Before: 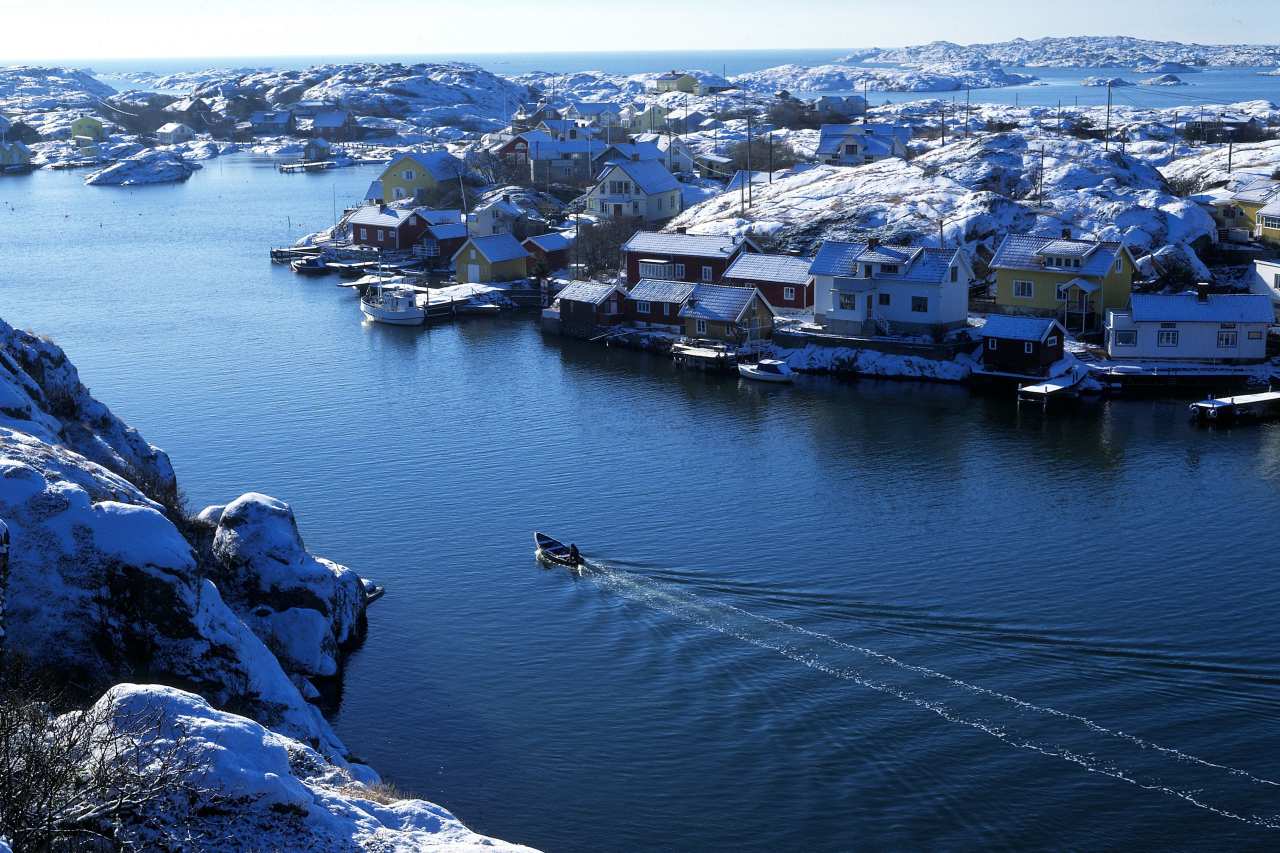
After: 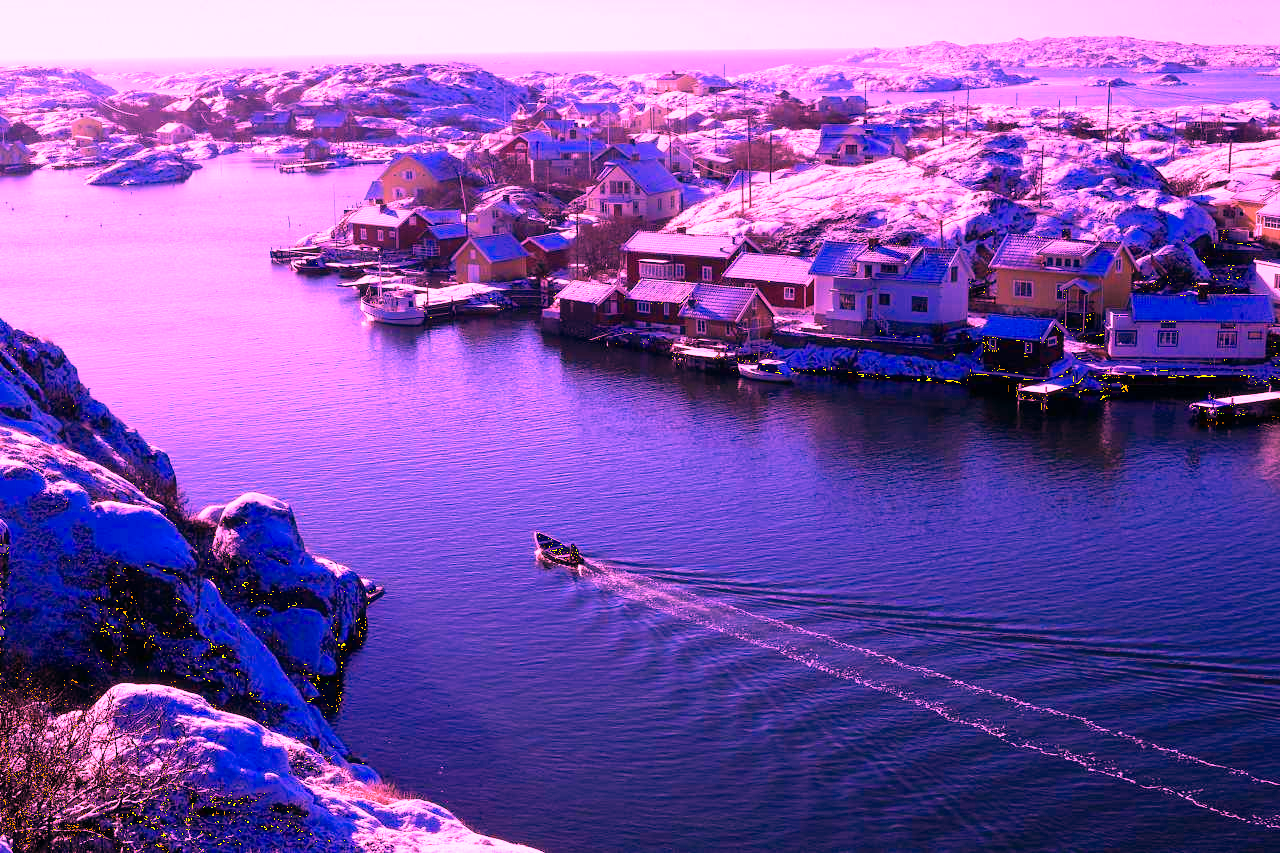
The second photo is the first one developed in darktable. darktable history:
white balance: red 2.393, blue 1.224
color calibration: output R [0.999, 0.026, -0.11, 0], output G [-0.019, 1.037, -0.099, 0], output B [0.022, -0.023, 0.902, 0], illuminant custom, x 0.367, y 0.392, temperature 4437.75 K, clip negative RGB from gamut false
